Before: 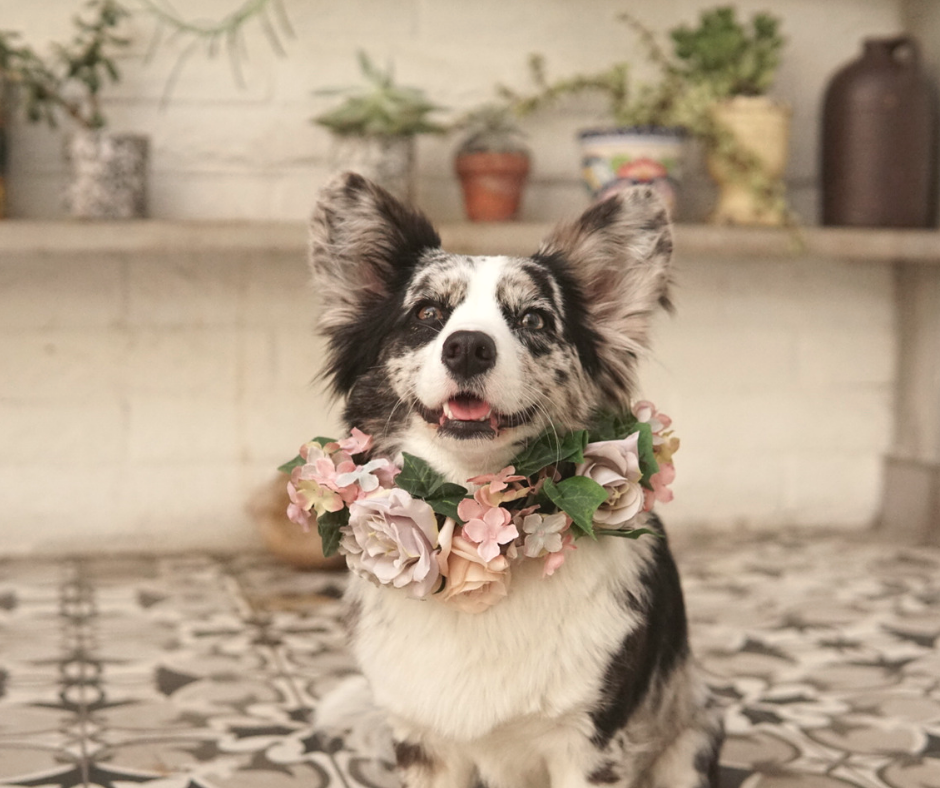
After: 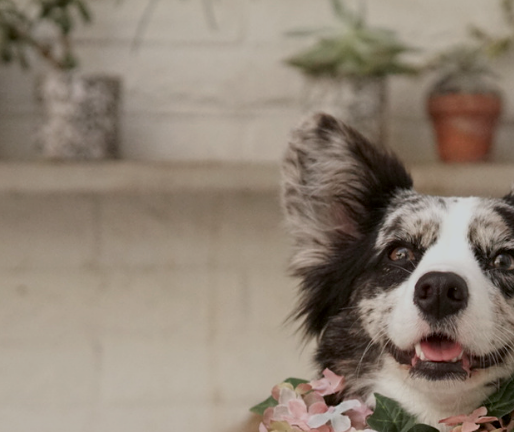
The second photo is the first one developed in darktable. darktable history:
crop and rotate: left 3.047%, top 7.509%, right 42.236%, bottom 37.598%
white balance: red 0.98, blue 1.034
exposure: black level correction 0.009, exposure -0.637 EV, compensate highlight preservation false
